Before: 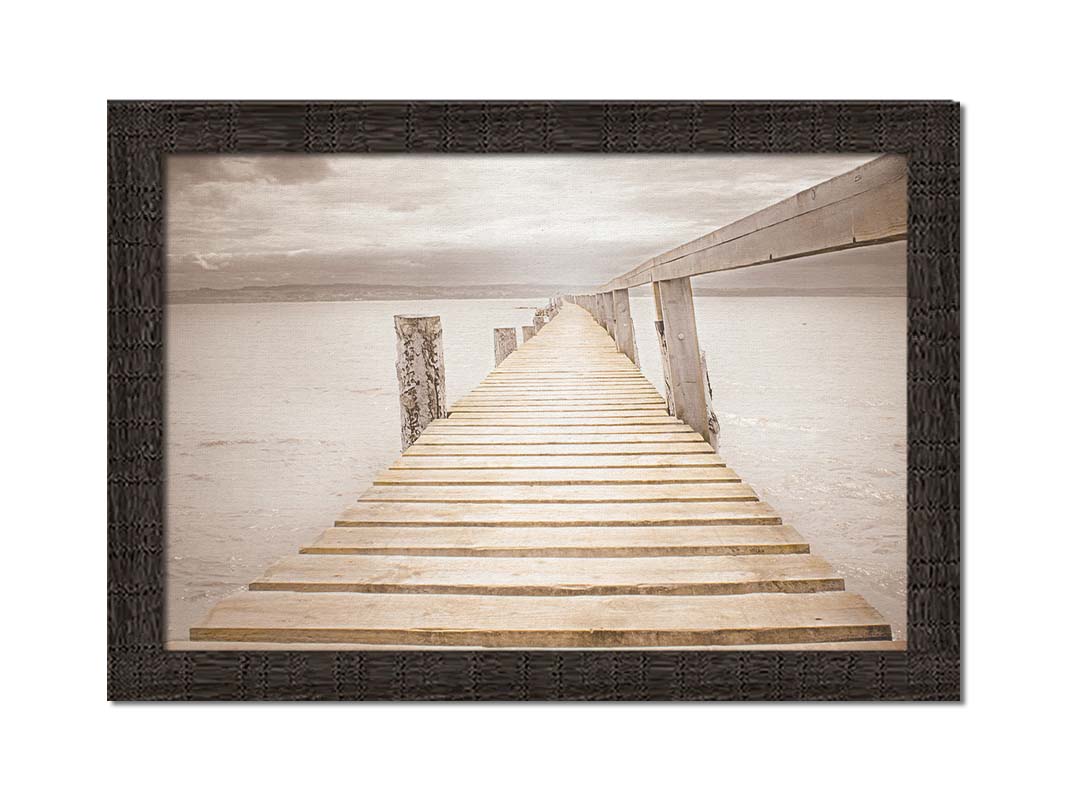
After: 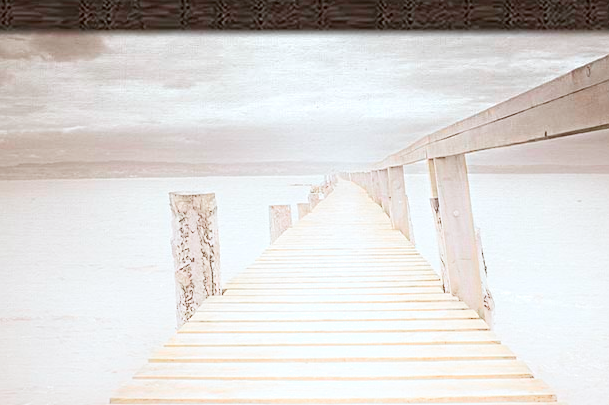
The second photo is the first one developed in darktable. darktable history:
crop: left 21.168%, top 15.376%, right 21.677%, bottom 33.922%
shadows and highlights: highlights 71.34, highlights color adjustment 49.47%, soften with gaussian
exposure: exposure 0.123 EV, compensate exposure bias true, compensate highlight preservation false
color zones: curves: ch1 [(0, 0.679) (0.143, 0.647) (0.286, 0.261) (0.378, -0.011) (0.571, 0.396) (0.714, 0.399) (0.857, 0.406) (1, 0.679)]
tone equalizer: edges refinement/feathering 500, mask exposure compensation -1.57 EV, preserve details no
color correction: highlights a* -3.23, highlights b* -6.68, shadows a* 3.24, shadows b* 5.1
